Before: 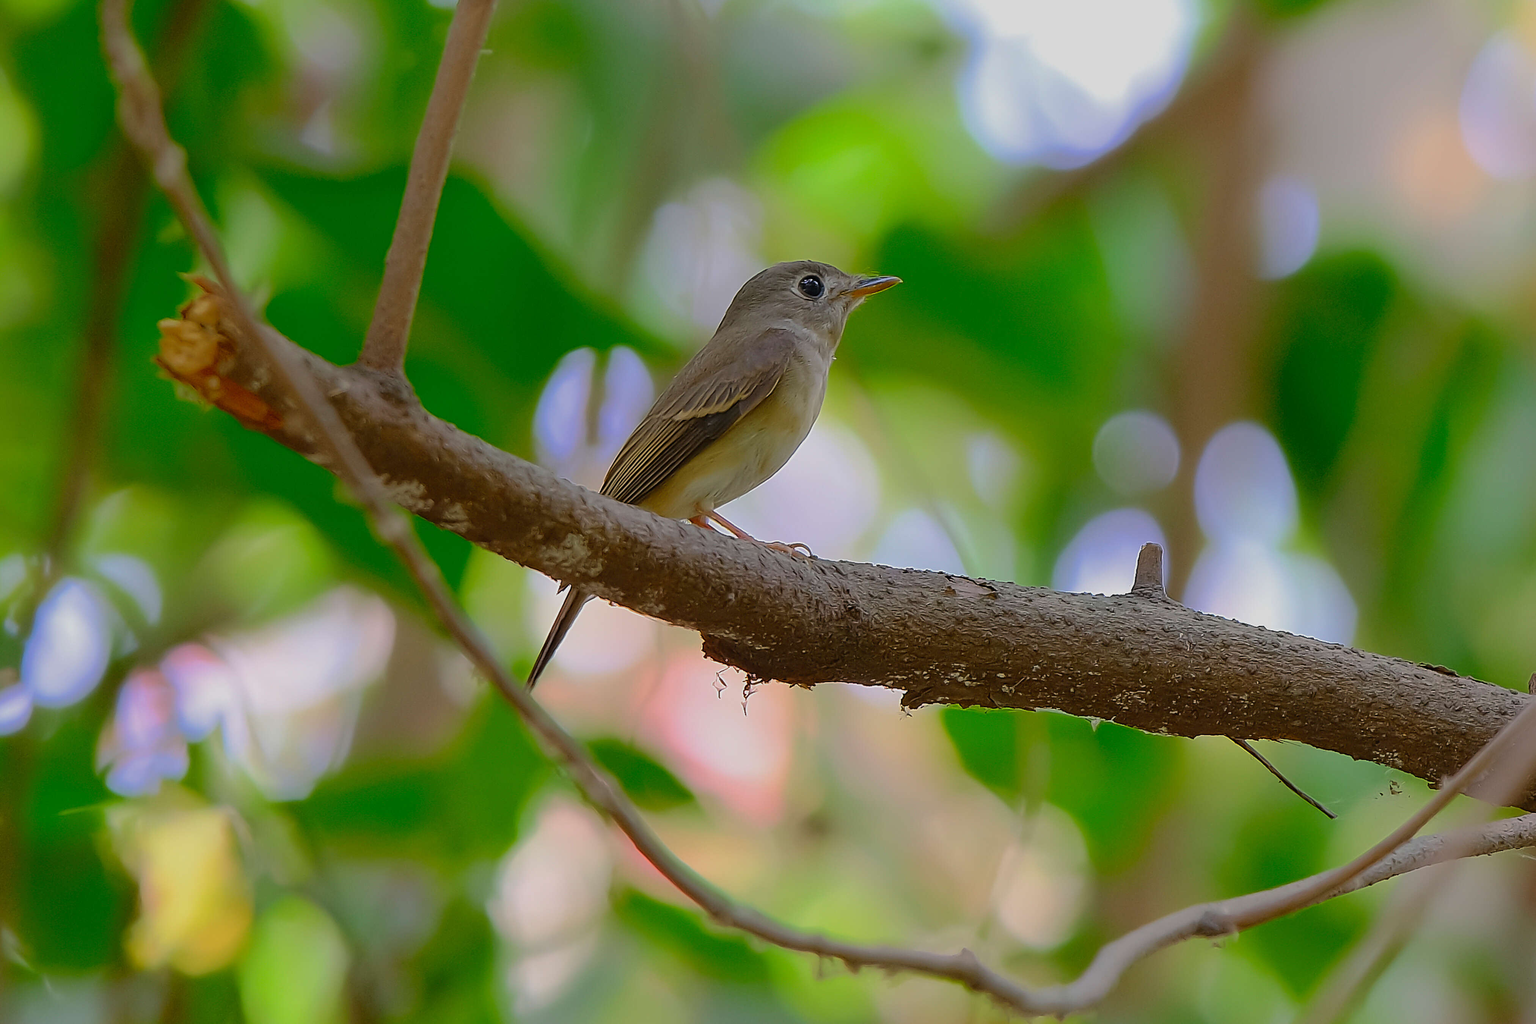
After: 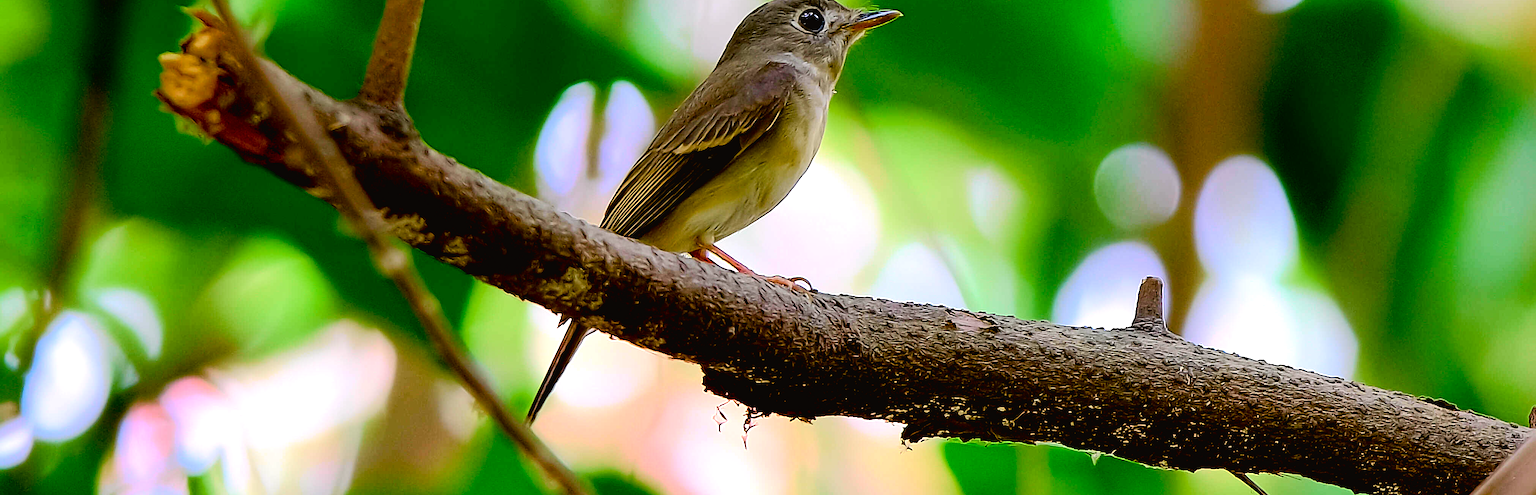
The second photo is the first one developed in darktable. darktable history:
tone equalizer: -8 EV -1.08 EV, -7 EV -1.01 EV, -6 EV -0.867 EV, -5 EV -0.578 EV, -3 EV 0.578 EV, -2 EV 0.867 EV, -1 EV 1.01 EV, +0 EV 1.08 EV, edges refinement/feathering 500, mask exposure compensation -1.57 EV, preserve details no
tone curve: curves: ch0 [(0, 0.019) (0.066, 0.043) (0.189, 0.182) (0.368, 0.407) (0.501, 0.564) (0.677, 0.729) (0.851, 0.861) (0.997, 0.959)]; ch1 [(0, 0) (0.187, 0.121) (0.388, 0.346) (0.437, 0.409) (0.474, 0.472) (0.499, 0.501) (0.514, 0.515) (0.542, 0.557) (0.645, 0.686) (0.812, 0.856) (1, 1)]; ch2 [(0, 0) (0.246, 0.214) (0.421, 0.427) (0.459, 0.484) (0.5, 0.504) (0.518, 0.523) (0.529, 0.548) (0.56, 0.576) (0.607, 0.63) (0.744, 0.734) (0.867, 0.821) (0.993, 0.889)], color space Lab, independent channels, preserve colors none
crop and rotate: top 26.056%, bottom 25.543%
color balance rgb: shadows lift › luminance -9.41%, highlights gain › luminance 17.6%, global offset › luminance -1.45%, perceptual saturation grading › highlights -17.77%, perceptual saturation grading › mid-tones 33.1%, perceptual saturation grading › shadows 50.52%, global vibrance 24.22%
